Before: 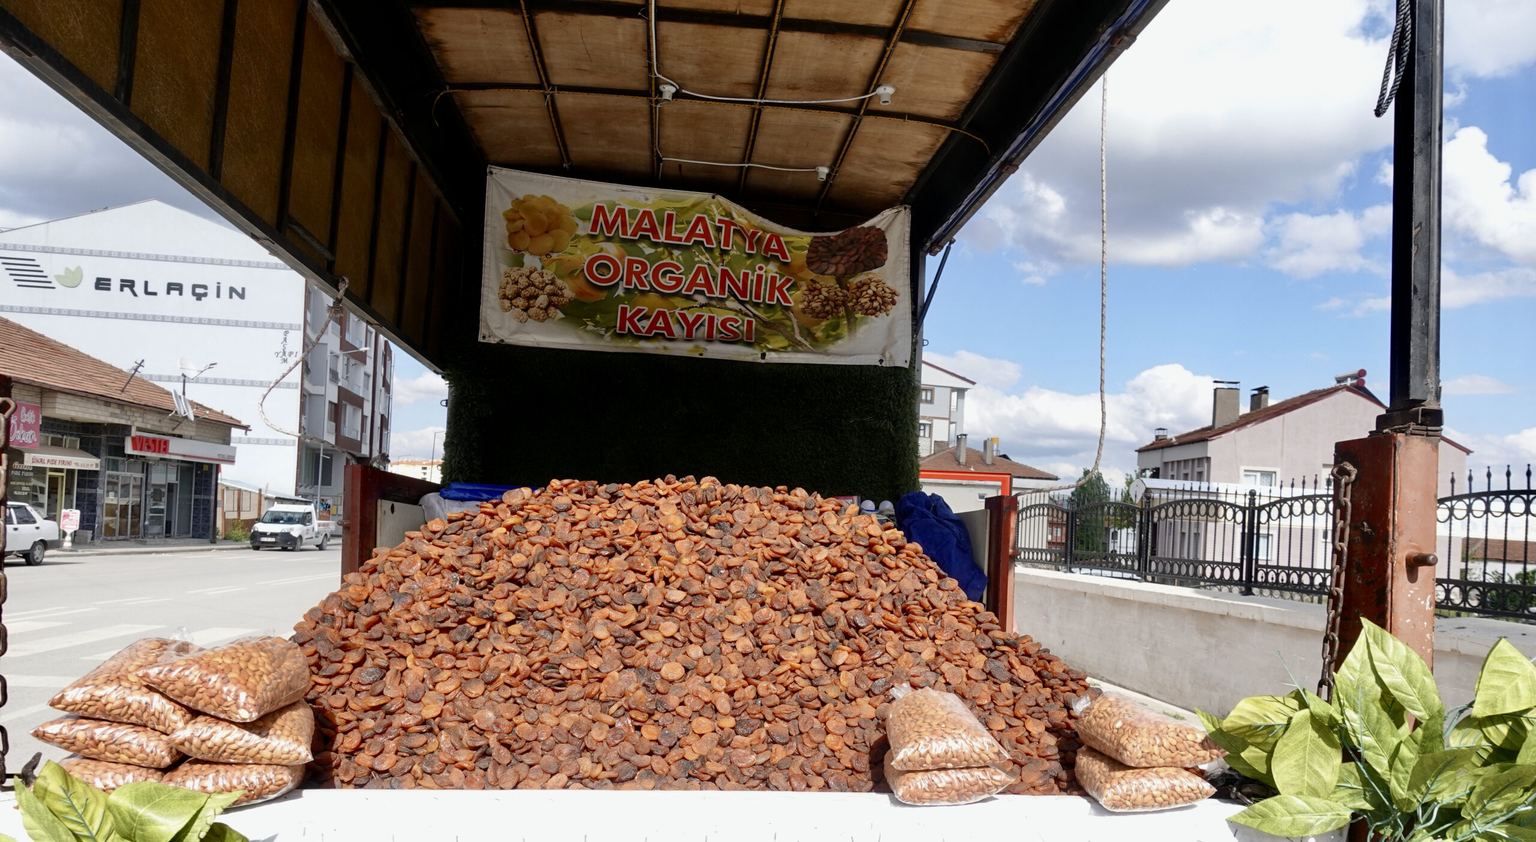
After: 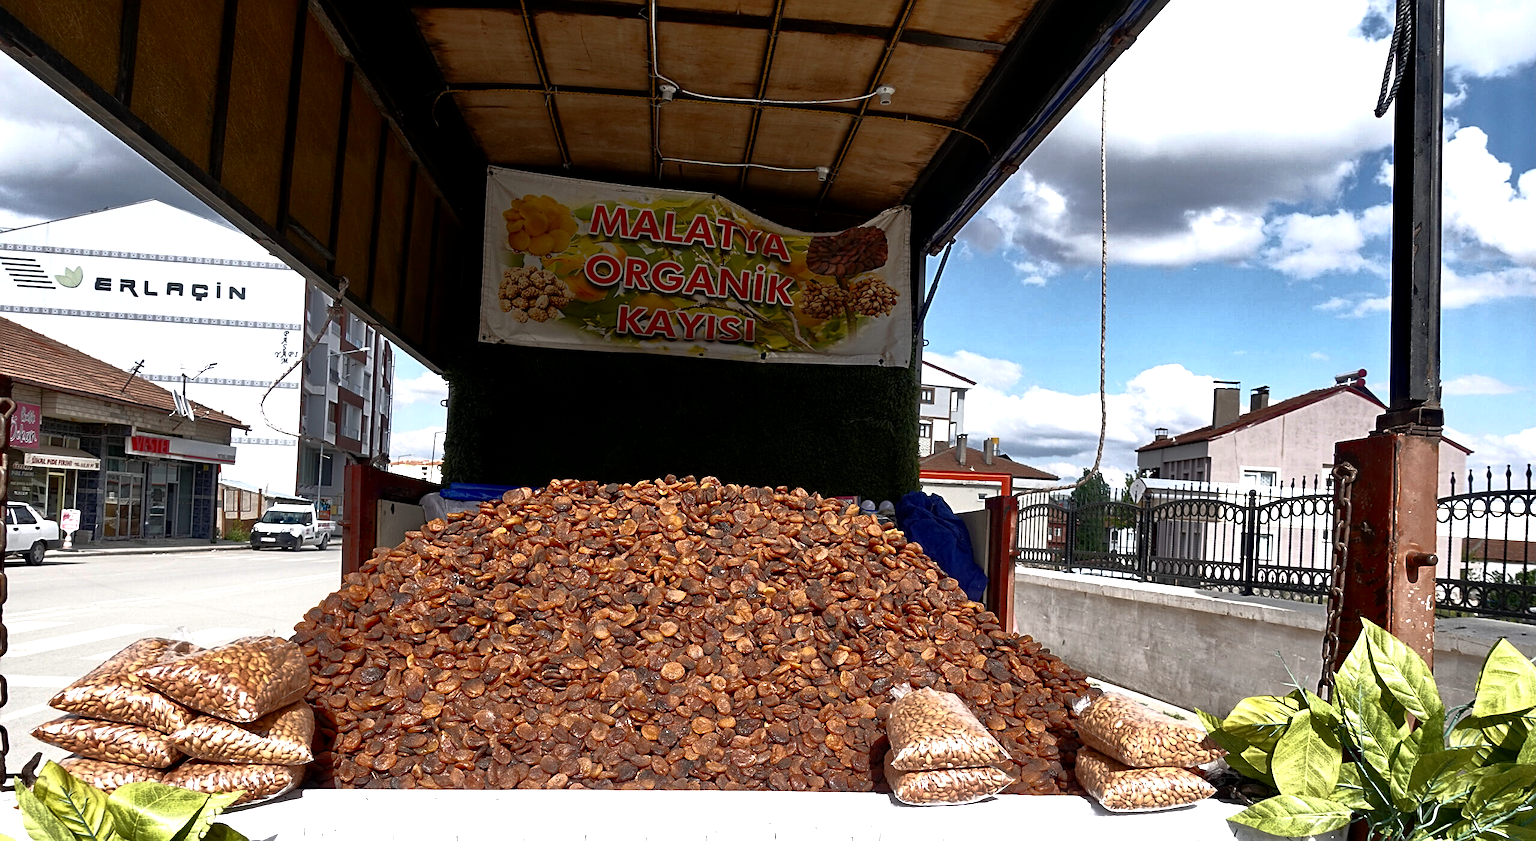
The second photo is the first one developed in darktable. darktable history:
haze removal: compatibility mode true, adaptive false
exposure: black level correction 0.001, exposure 0.5 EV, compensate exposure bias true, compensate highlight preservation false
sharpen: on, module defaults
base curve: curves: ch0 [(0, 0) (0.564, 0.291) (0.802, 0.731) (1, 1)]
